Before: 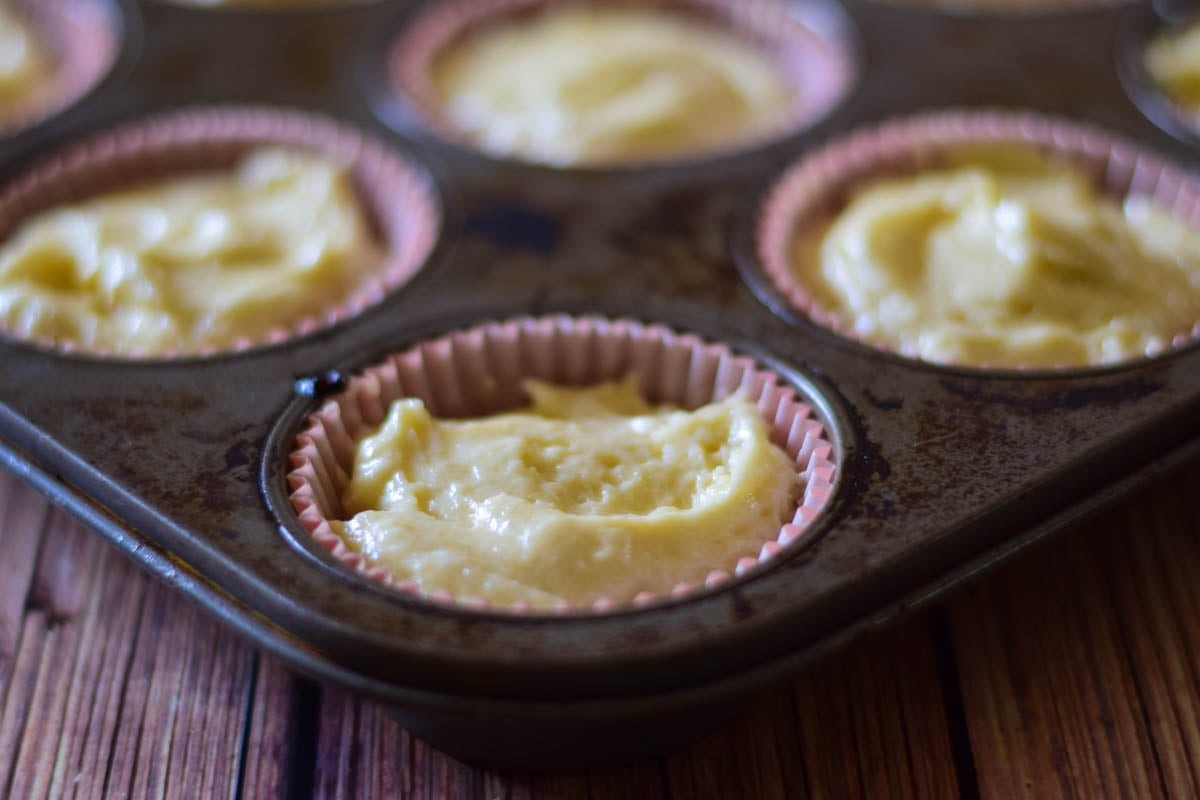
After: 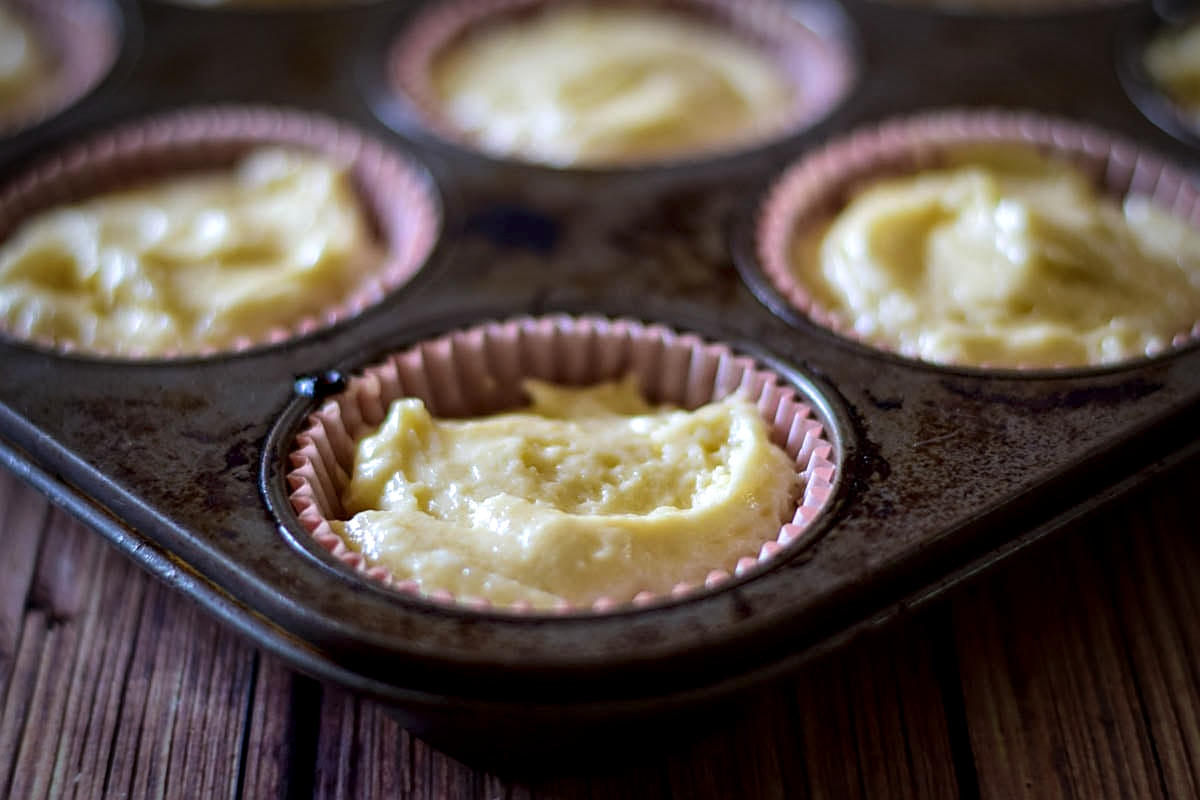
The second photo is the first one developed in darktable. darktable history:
local contrast: highlights 123%, shadows 126%, detail 140%, midtone range 0.254
vignetting: fall-off start 70.97%, brightness -0.584, saturation -0.118, width/height ratio 1.333
sharpen: on, module defaults
